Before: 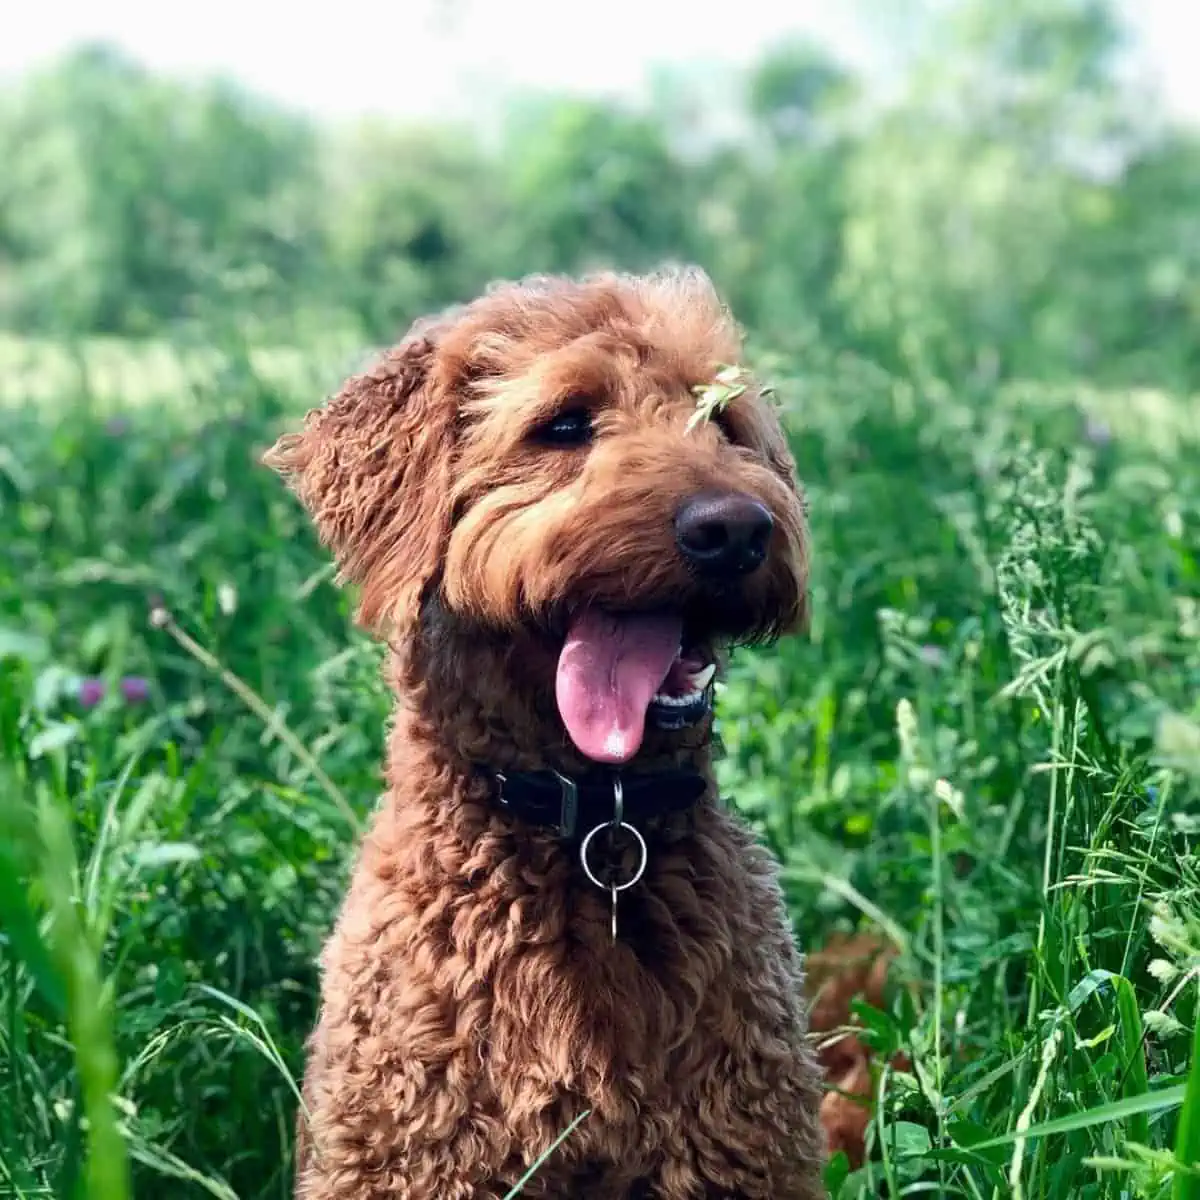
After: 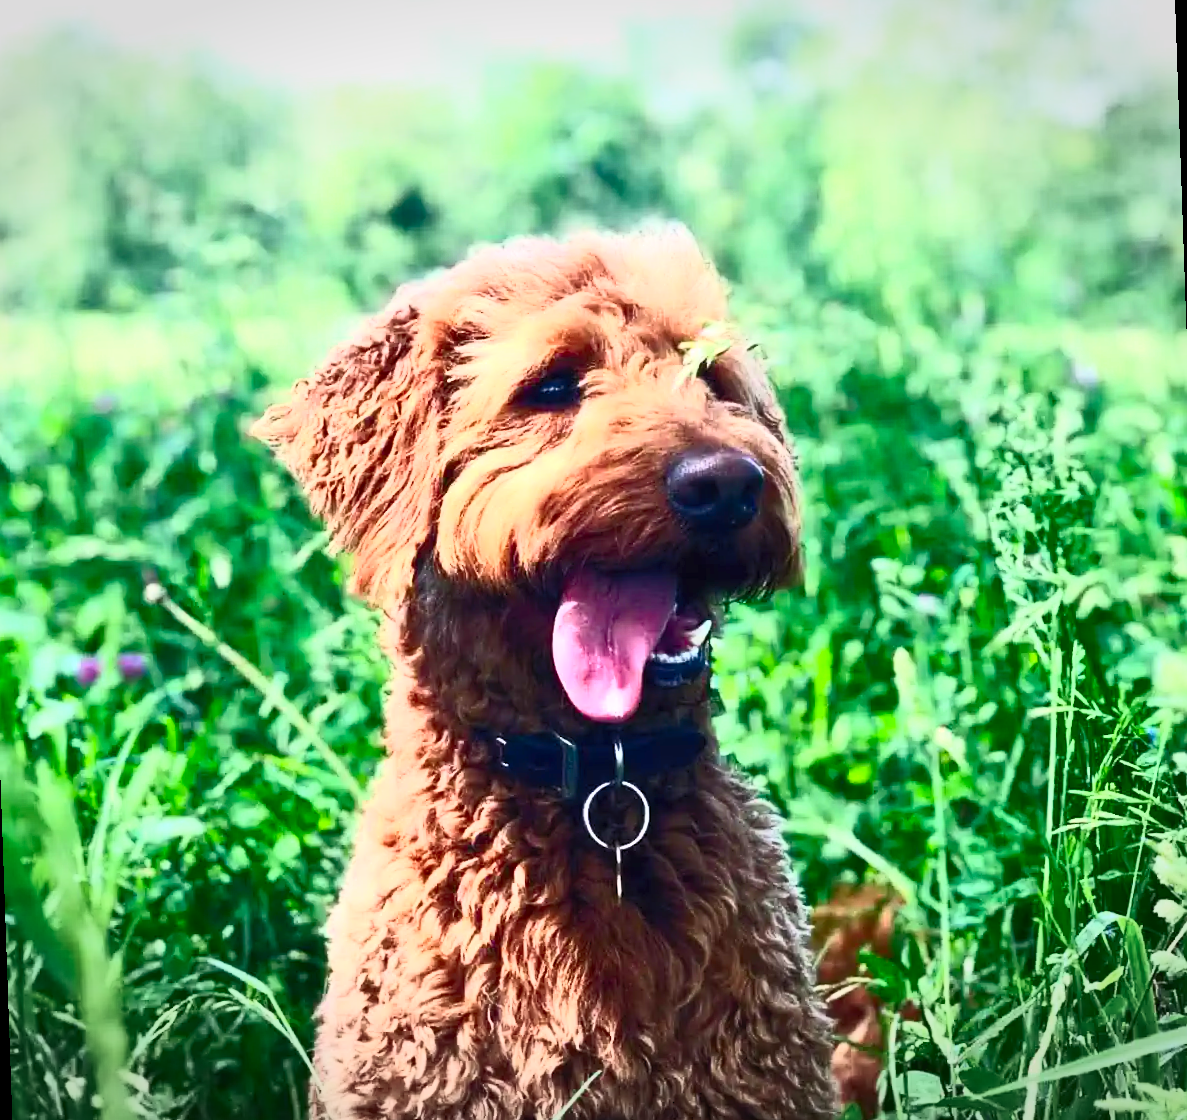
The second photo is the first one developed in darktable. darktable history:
vignetting: fall-off start 100%, brightness -0.282, width/height ratio 1.31
contrast brightness saturation: contrast 0.83, brightness 0.59, saturation 0.59
rotate and perspective: rotation -2°, crop left 0.022, crop right 0.978, crop top 0.049, crop bottom 0.951
tone equalizer: -8 EV 0.25 EV, -7 EV 0.417 EV, -6 EV 0.417 EV, -5 EV 0.25 EV, -3 EV -0.25 EV, -2 EV -0.417 EV, -1 EV -0.417 EV, +0 EV -0.25 EV, edges refinement/feathering 500, mask exposure compensation -1.57 EV, preserve details guided filter
